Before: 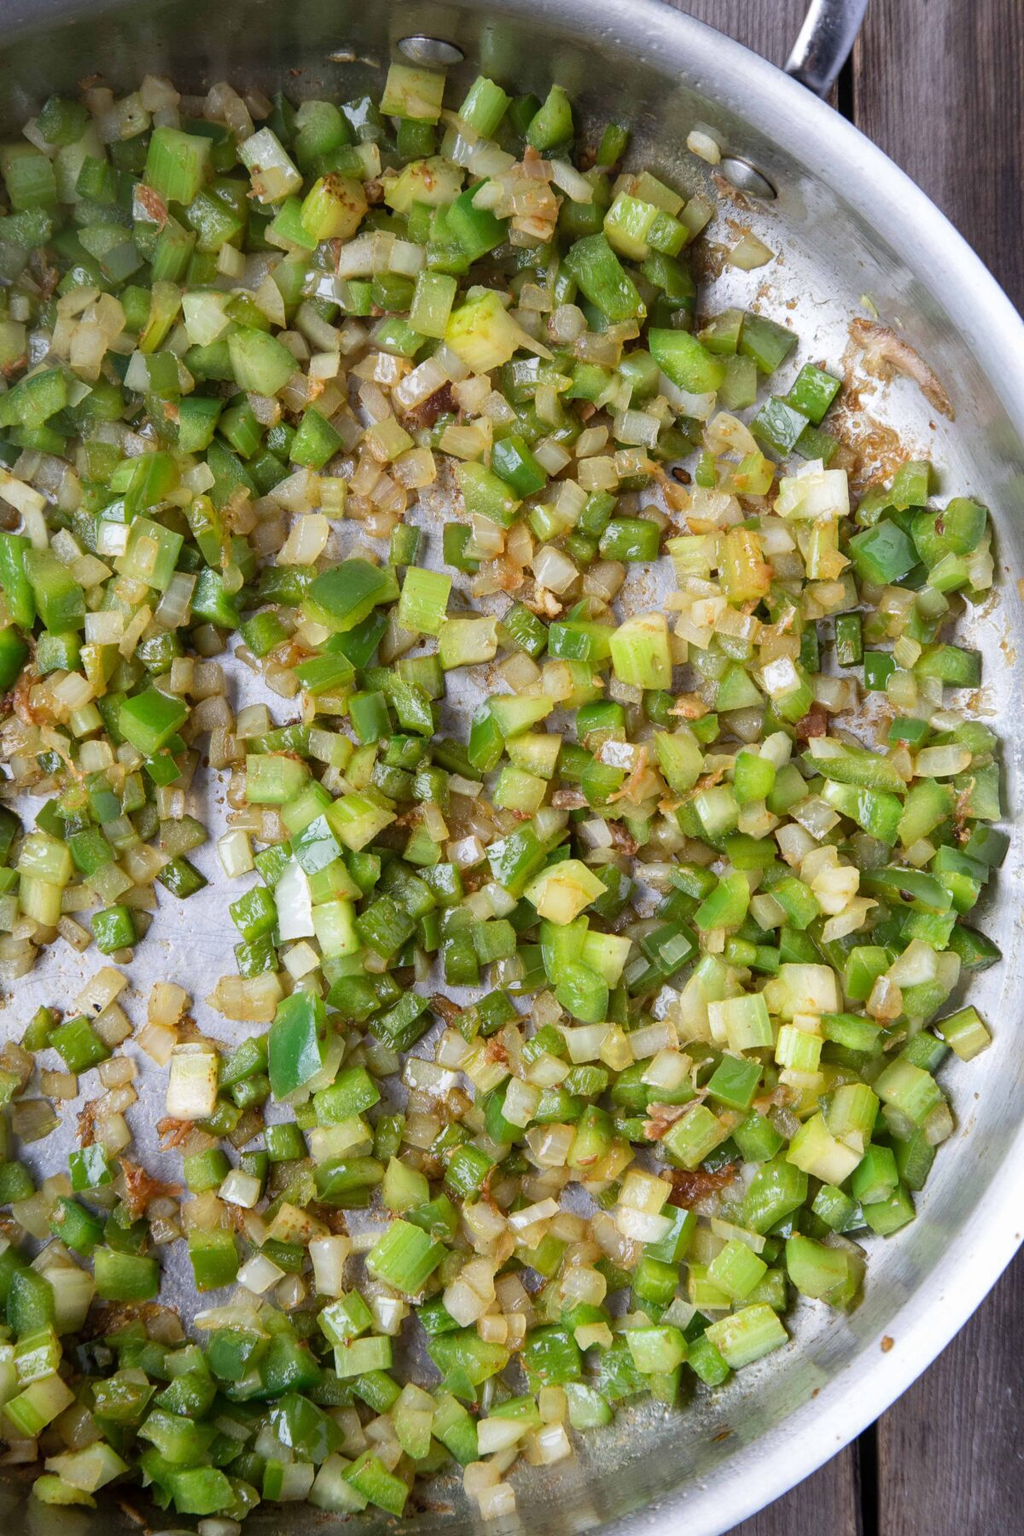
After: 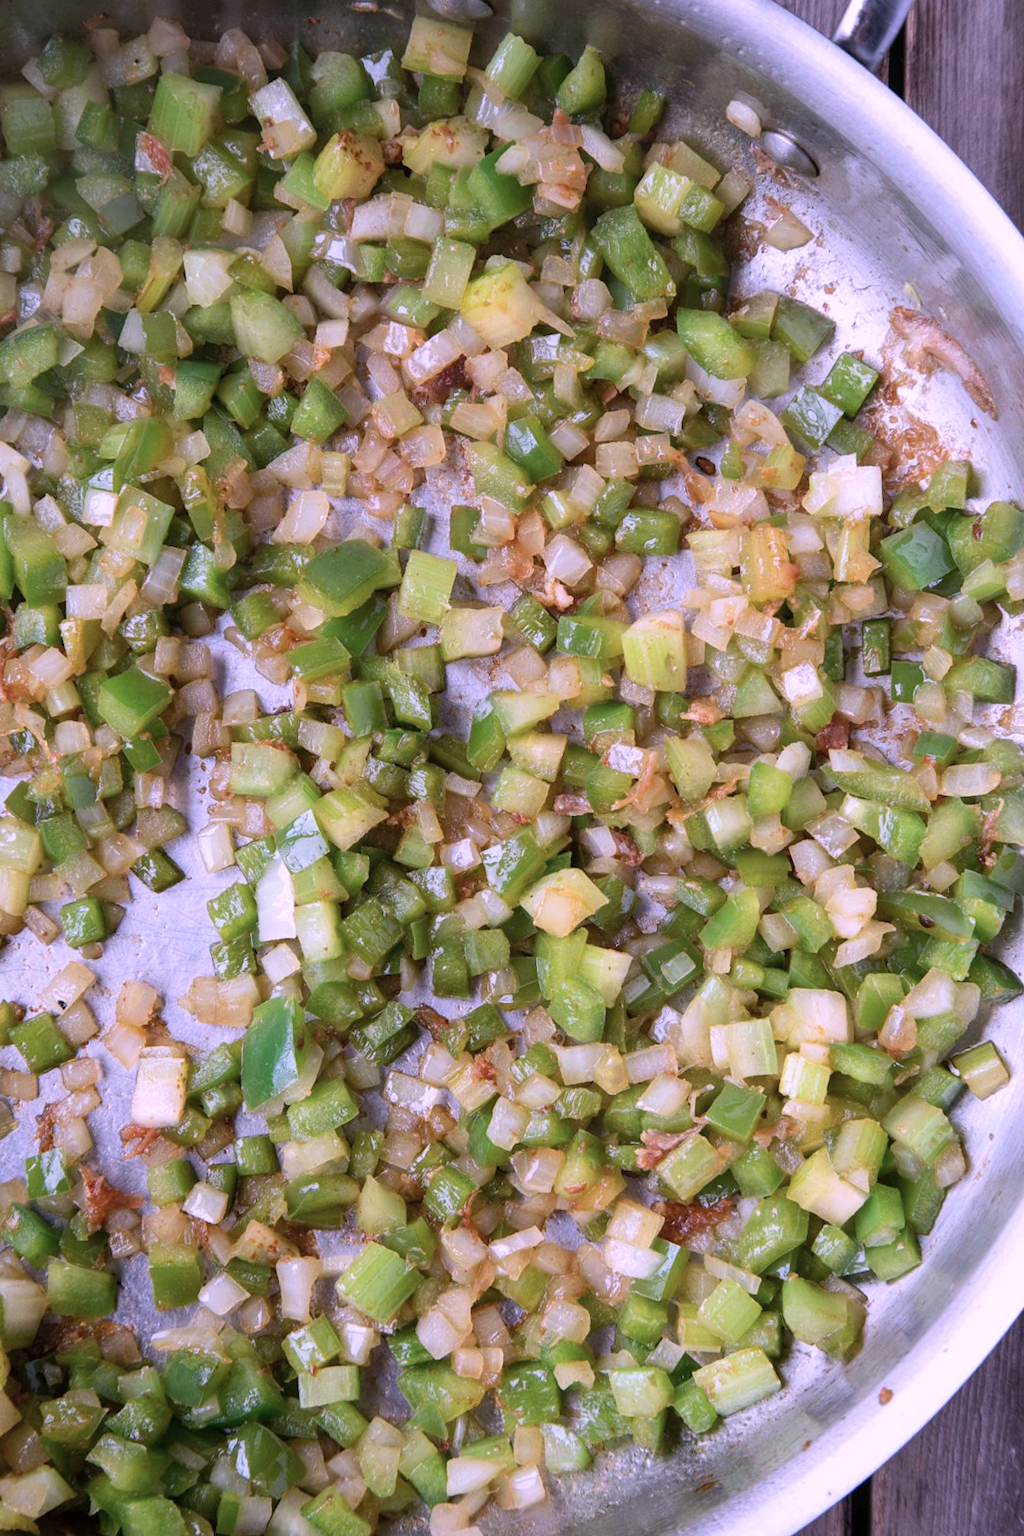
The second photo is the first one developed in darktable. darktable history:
color correction: highlights a* 15.03, highlights b* -25.07
crop and rotate: angle -2.38°
